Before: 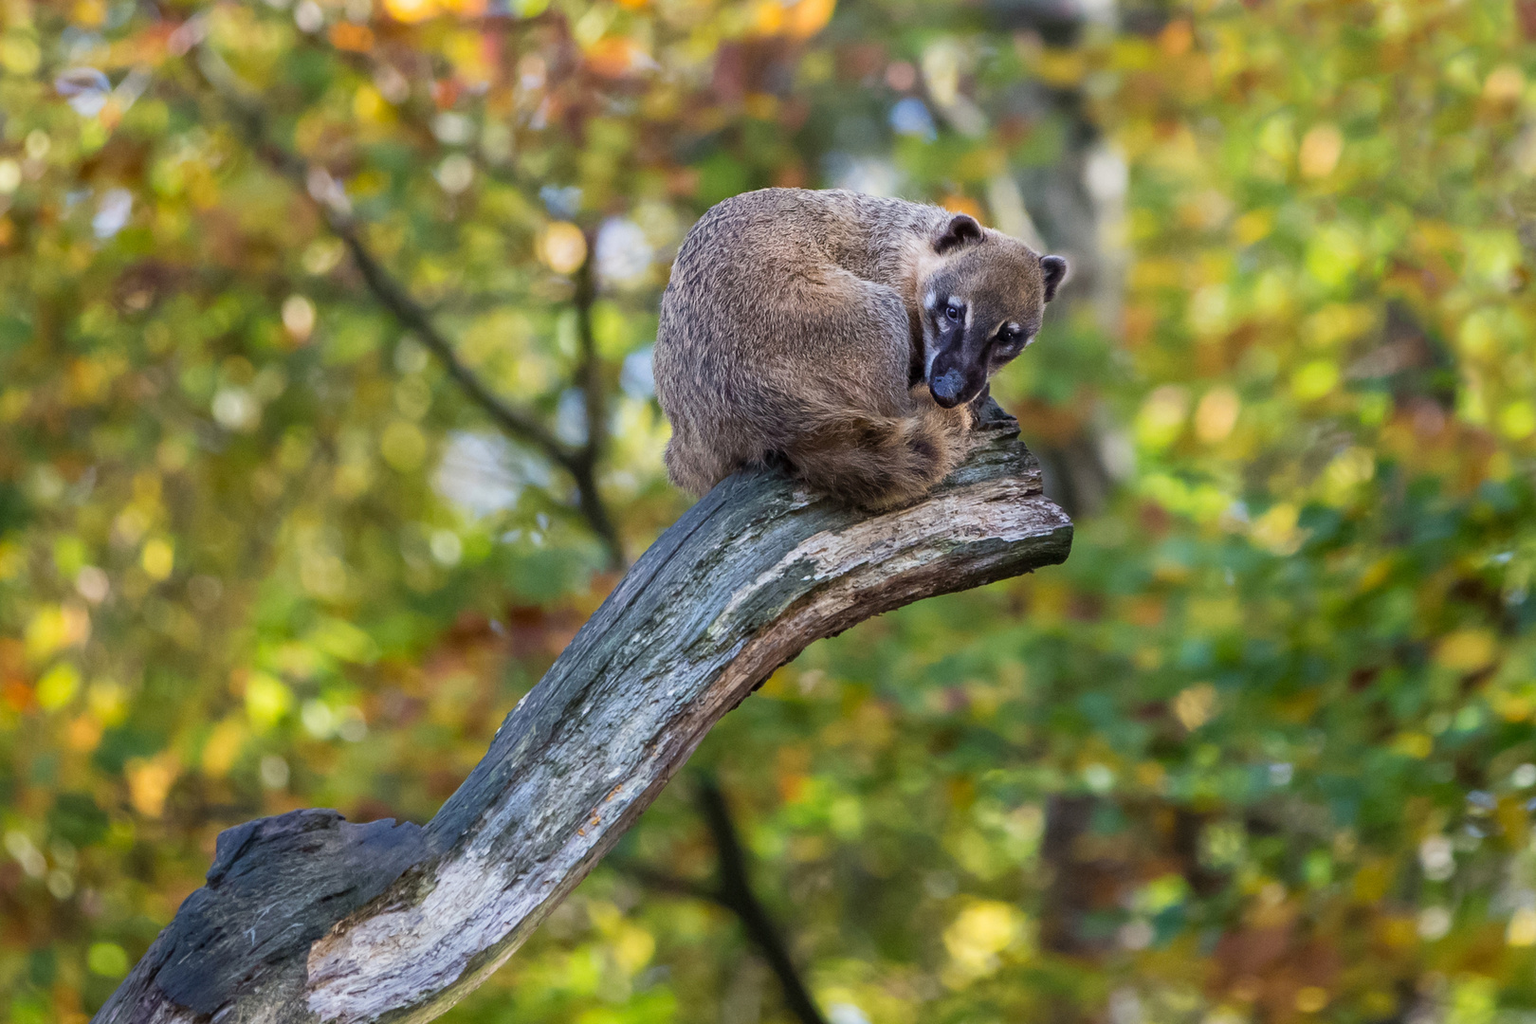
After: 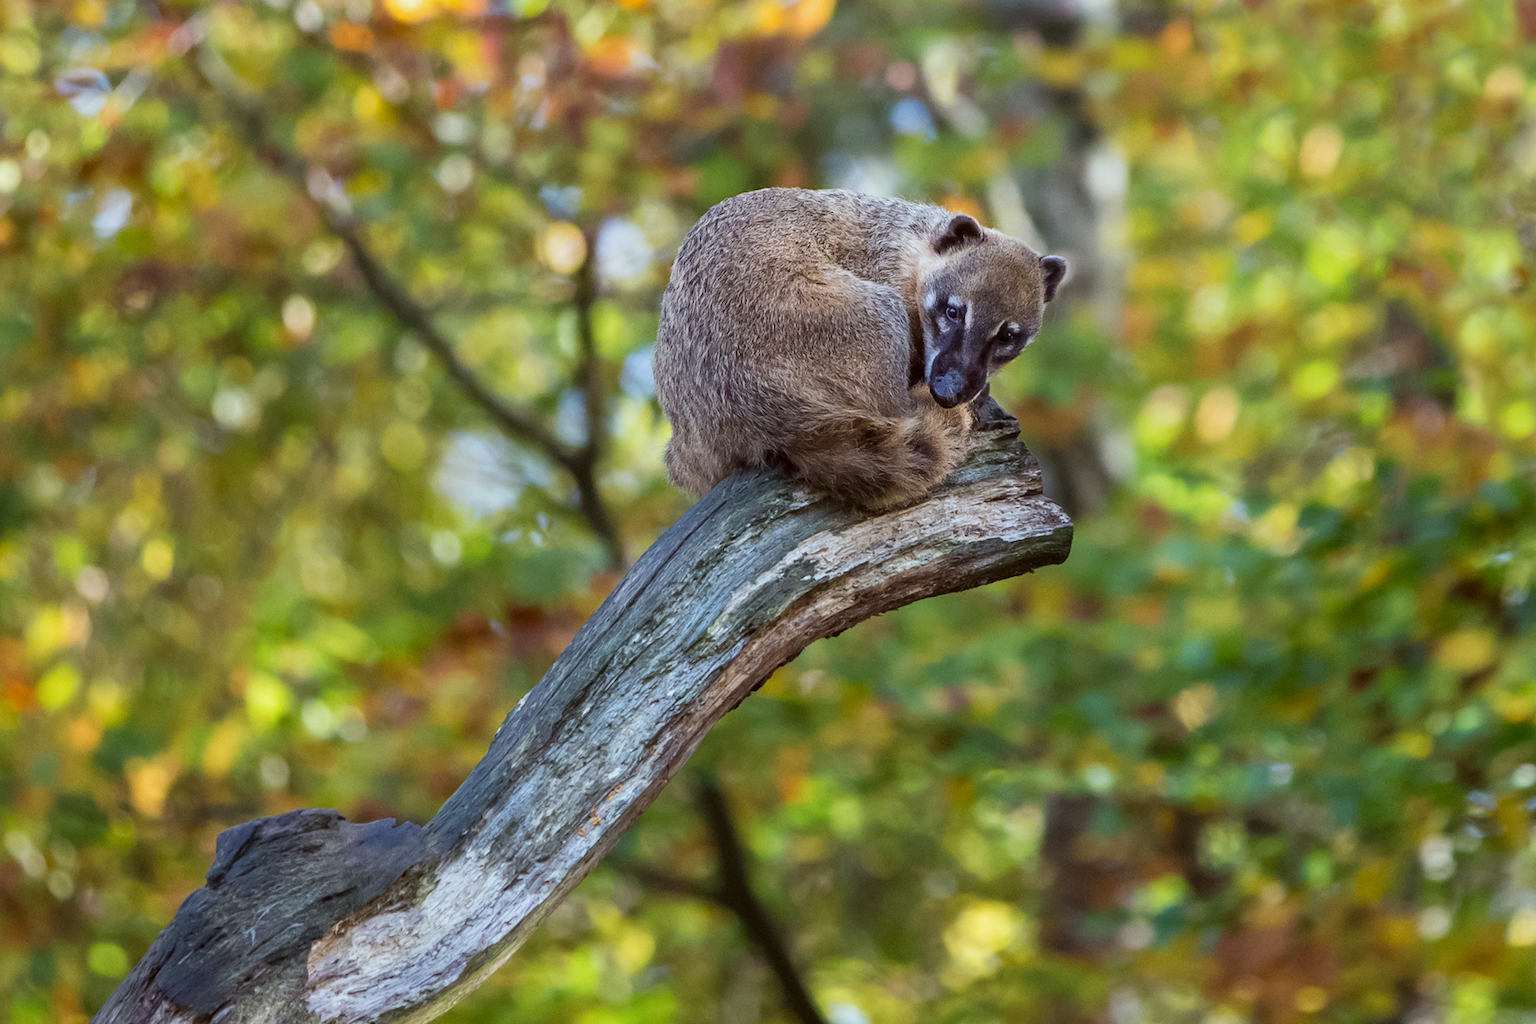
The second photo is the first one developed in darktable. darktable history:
exposure: compensate highlight preservation false
shadows and highlights: shadows 49, highlights -41, soften with gaussian
rgb levels: preserve colors max RGB
color correction: highlights a* -4.98, highlights b* -3.76, shadows a* 3.83, shadows b* 4.08
